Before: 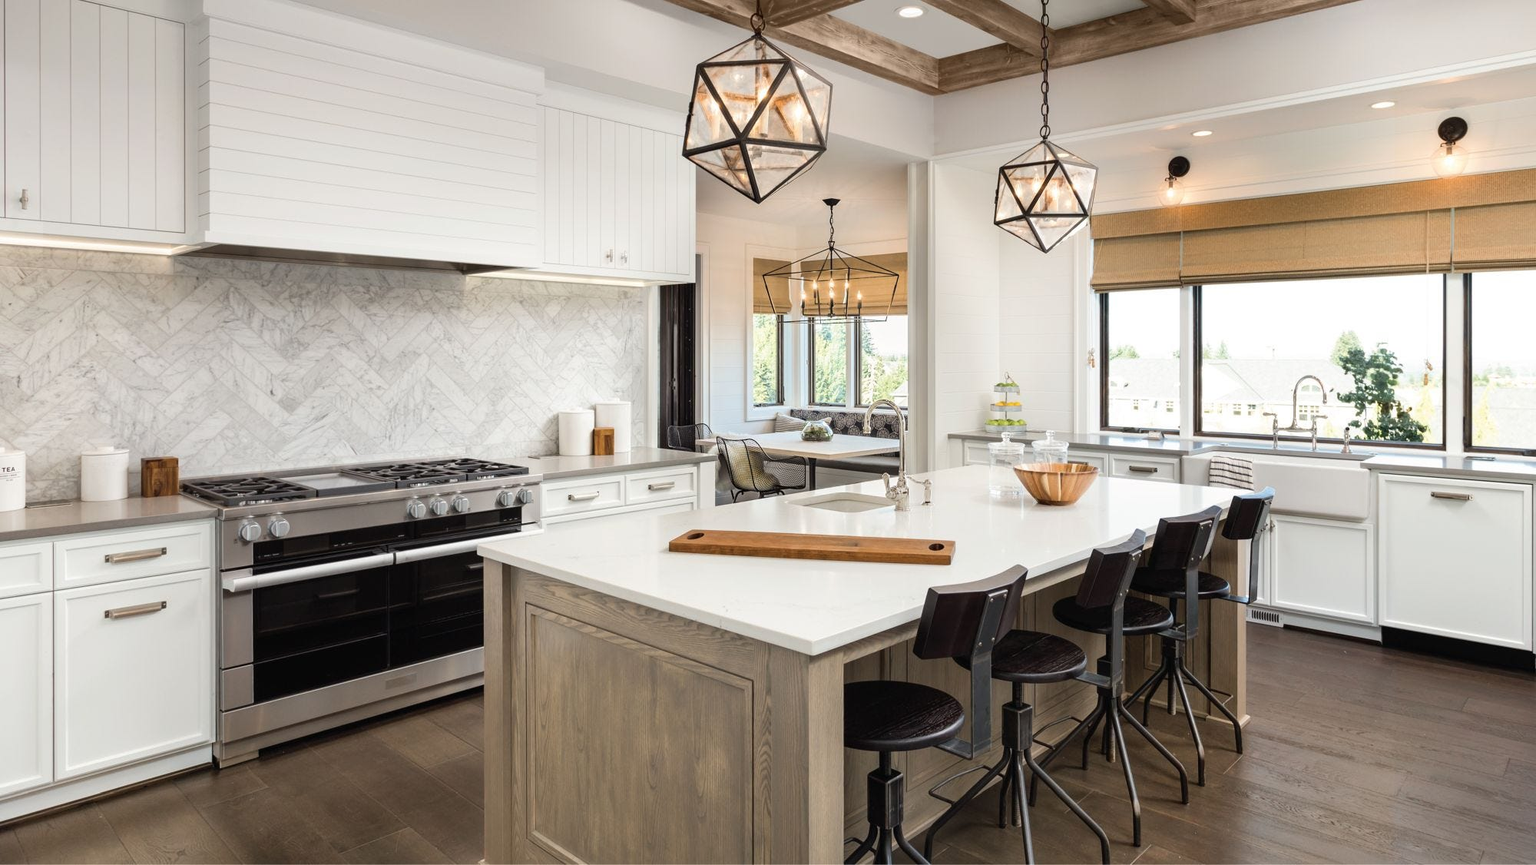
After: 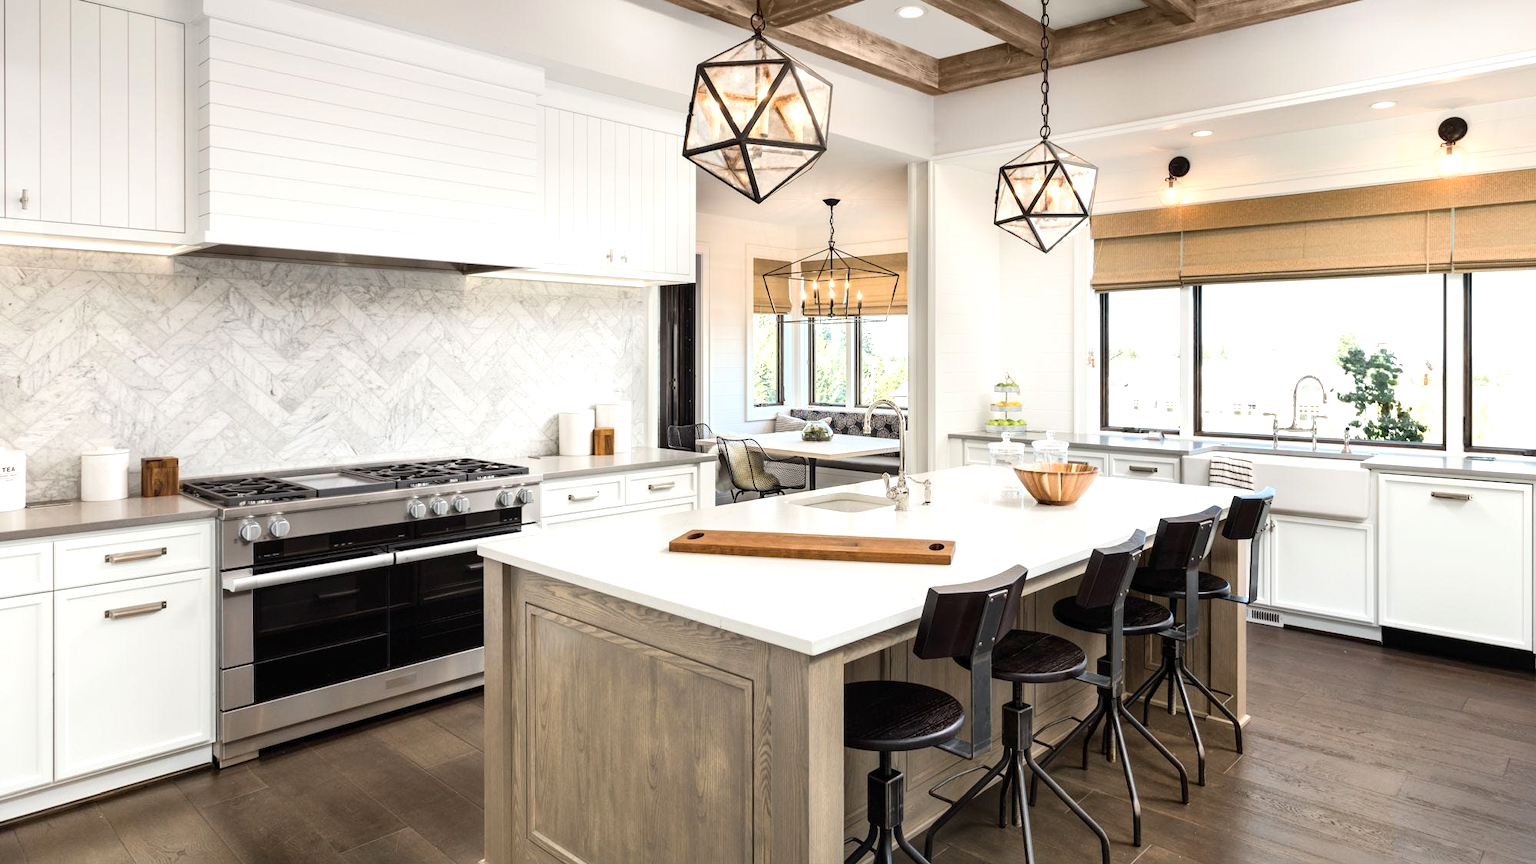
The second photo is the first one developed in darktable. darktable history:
local contrast: mode bilateral grid, contrast 20, coarseness 50, detail 120%, midtone range 0.2
exposure: exposure 0.367 EV, compensate highlight preservation false
shadows and highlights: shadows -30, highlights 30
